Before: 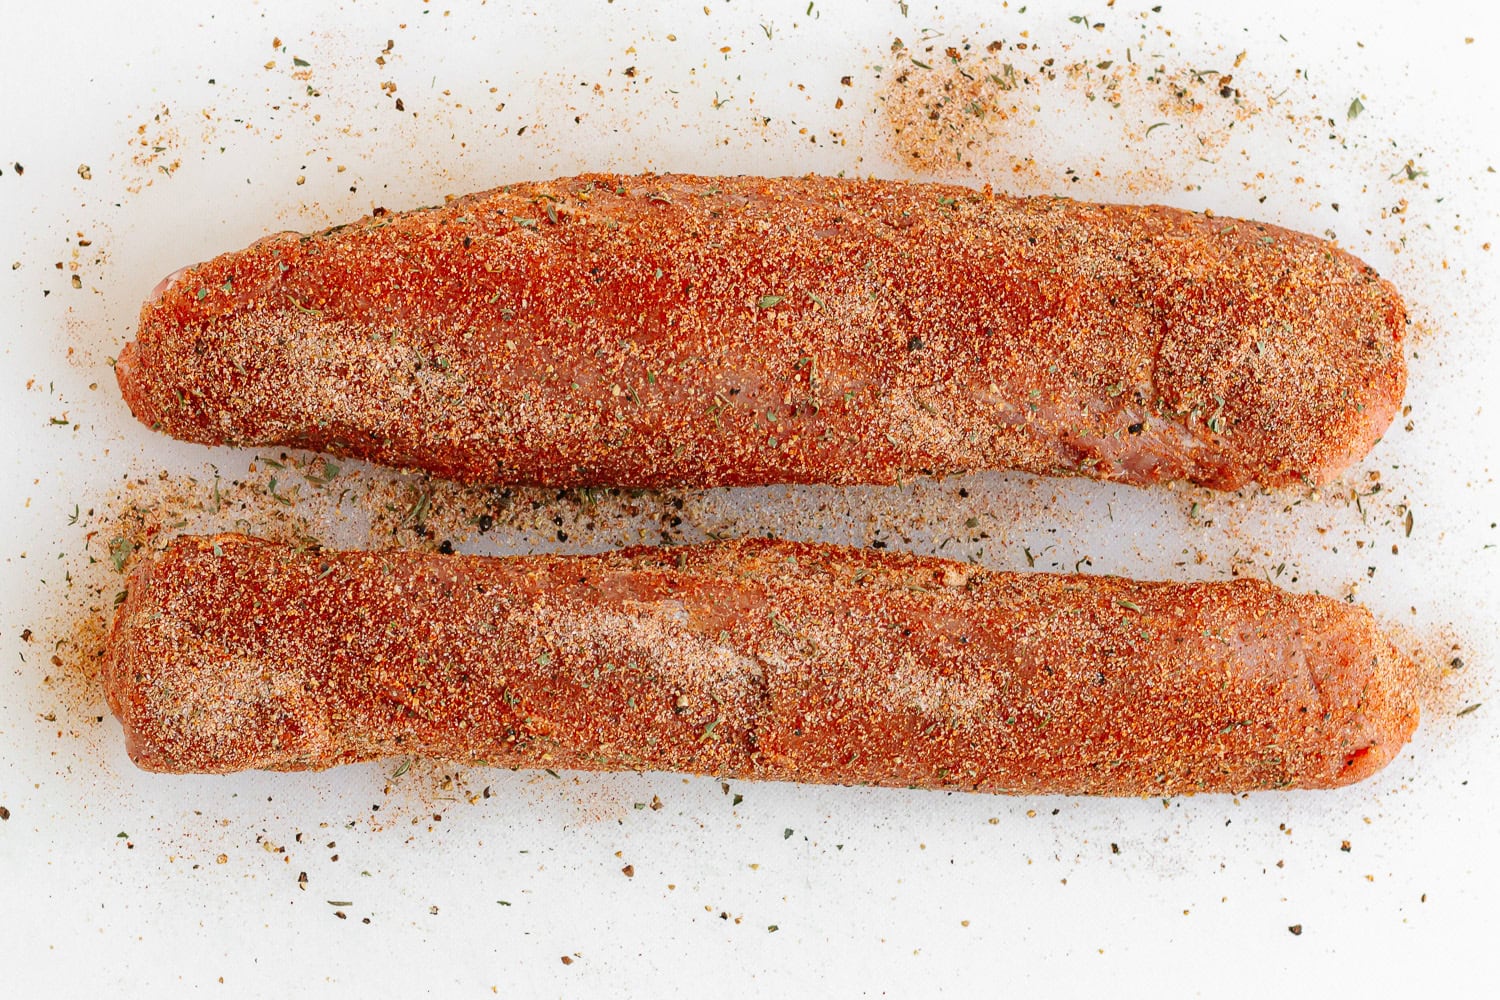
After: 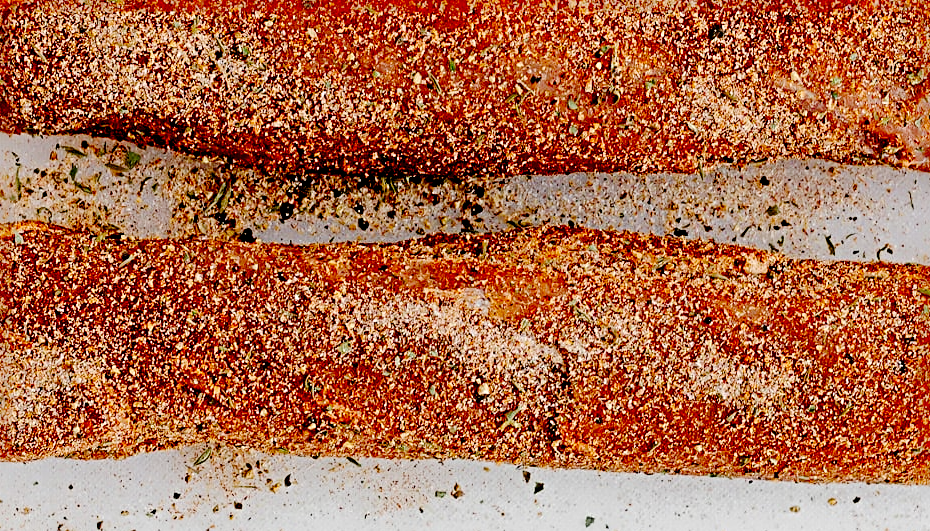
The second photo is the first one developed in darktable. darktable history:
crop: left 13.312%, top 31.28%, right 24.627%, bottom 15.582%
exposure: black level correction 0.046, exposure -0.228 EV, compensate highlight preservation false
tone curve: curves: ch0 [(0, 0) (0.003, 0.047) (0.011, 0.051) (0.025, 0.061) (0.044, 0.075) (0.069, 0.09) (0.1, 0.102) (0.136, 0.125) (0.177, 0.173) (0.224, 0.226) (0.277, 0.303) (0.335, 0.388) (0.399, 0.469) (0.468, 0.545) (0.543, 0.623) (0.623, 0.695) (0.709, 0.766) (0.801, 0.832) (0.898, 0.905) (1, 1)], preserve colors none
sharpen: radius 4.883
